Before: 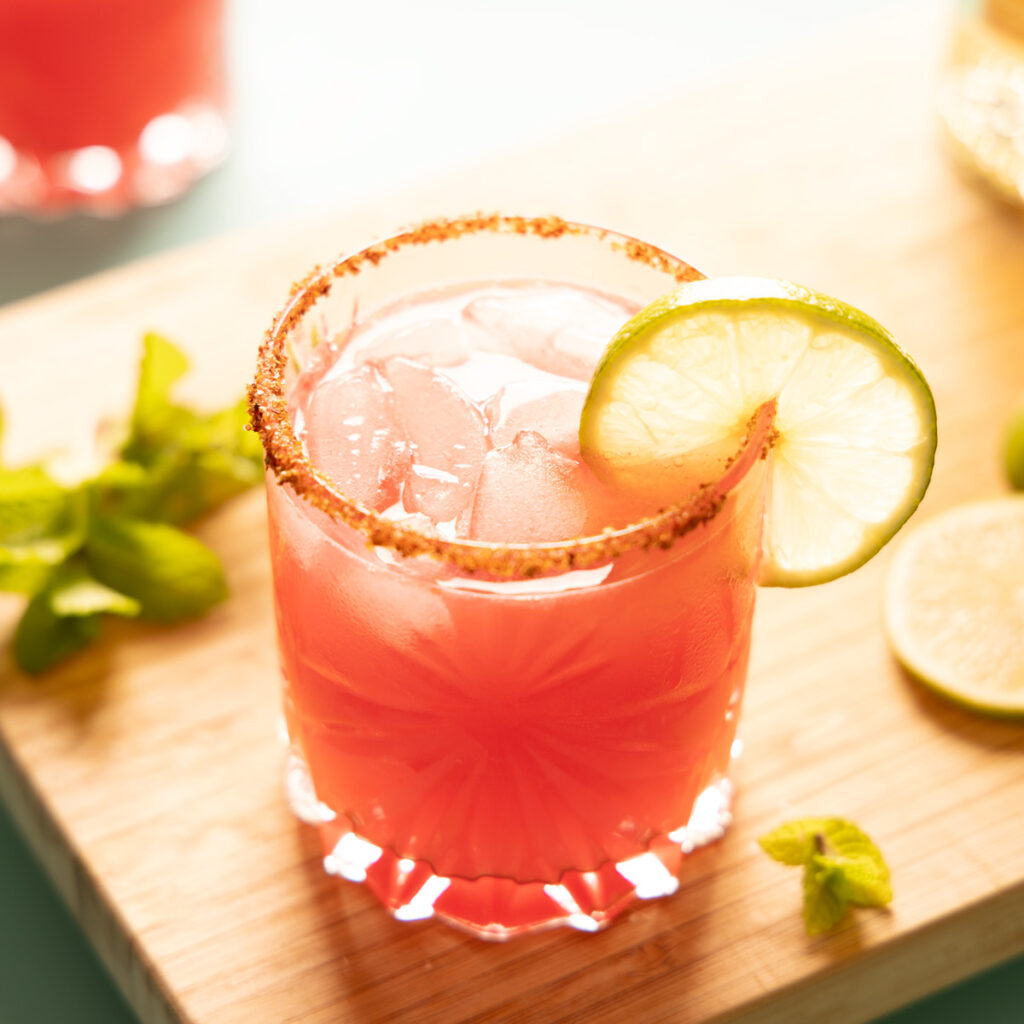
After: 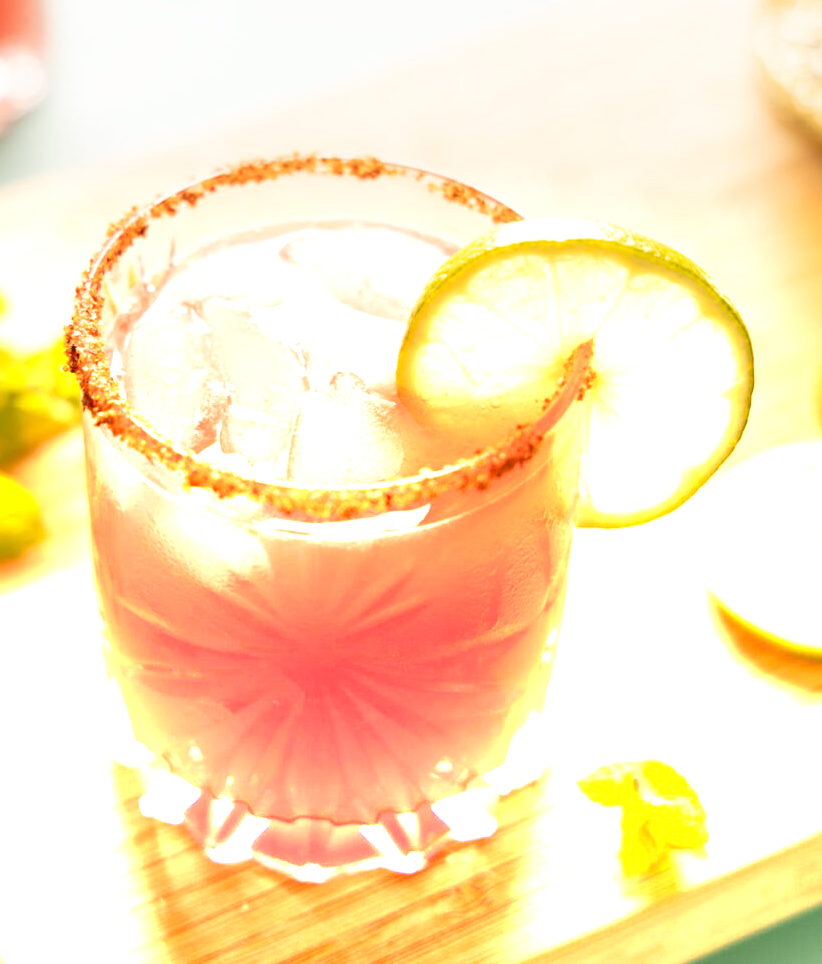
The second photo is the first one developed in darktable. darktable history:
crop and rotate: left 17.959%, top 5.771%, right 1.742%
graduated density: density -3.9 EV
